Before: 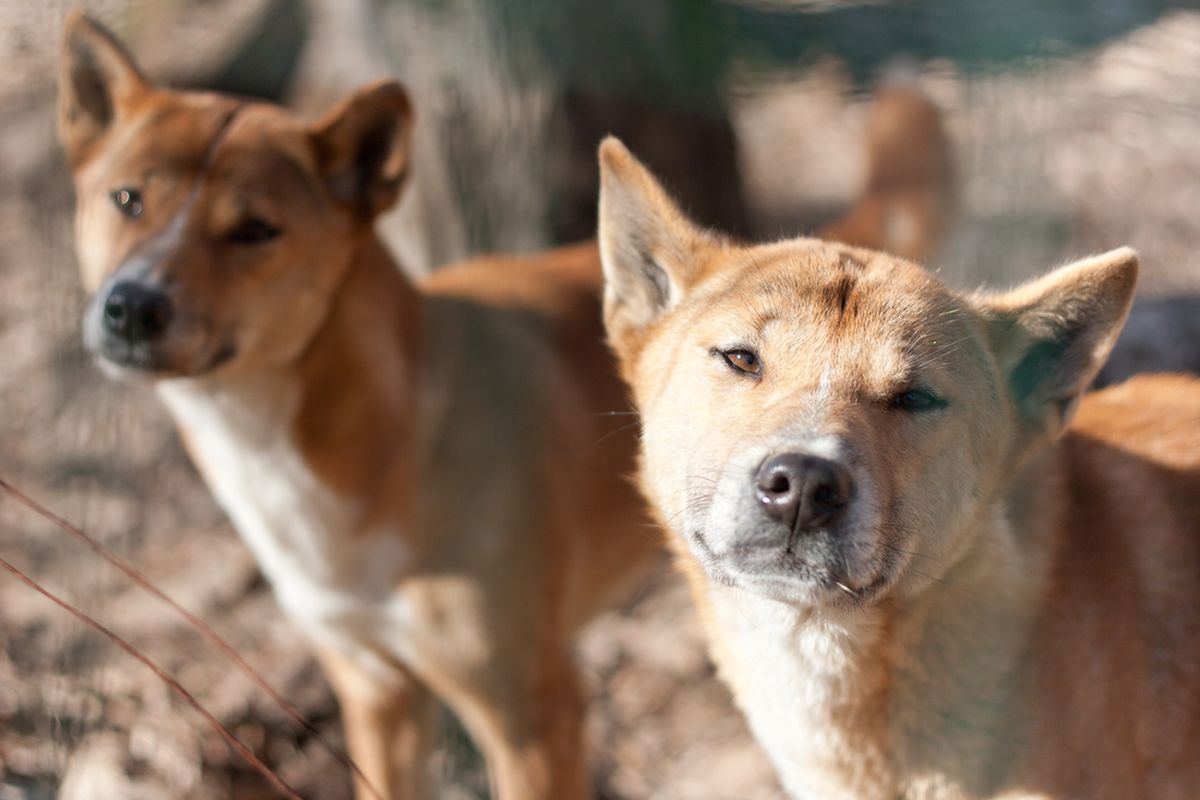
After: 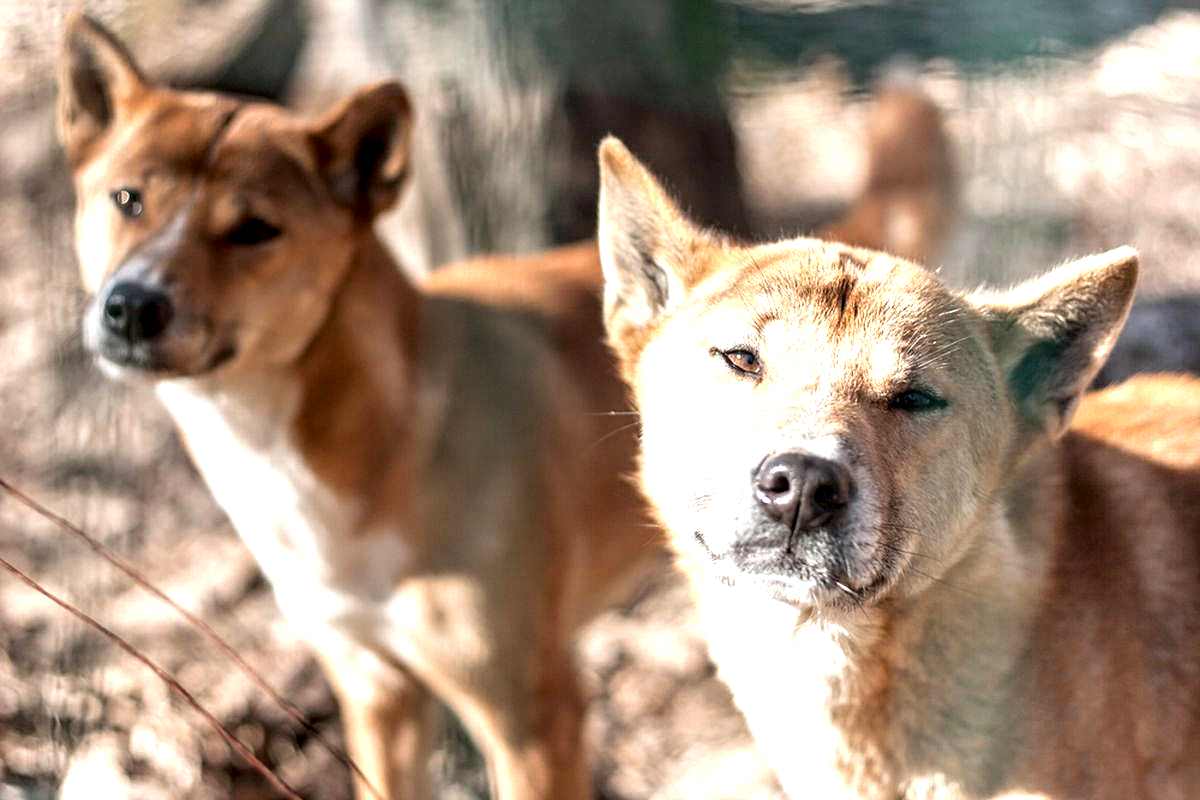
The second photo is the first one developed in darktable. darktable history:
local contrast: highlights 60%, shadows 59%, detail 160%
sharpen: radius 2.215, amount 0.384, threshold 0.153
exposure: black level correction 0, exposure 0.698 EV, compensate highlight preservation false
